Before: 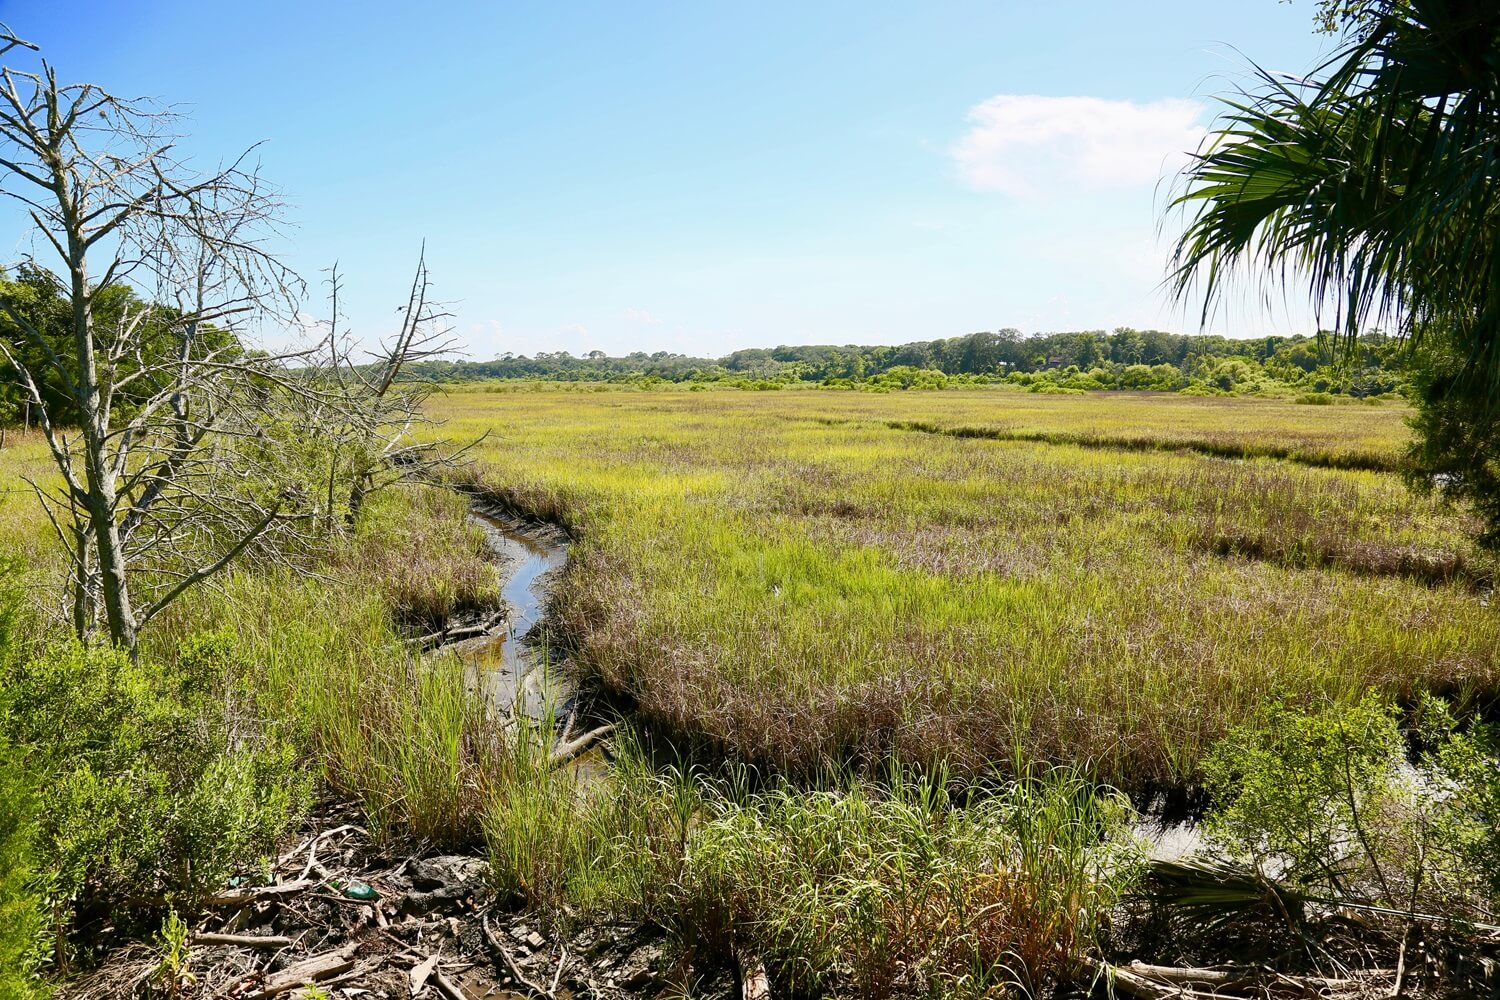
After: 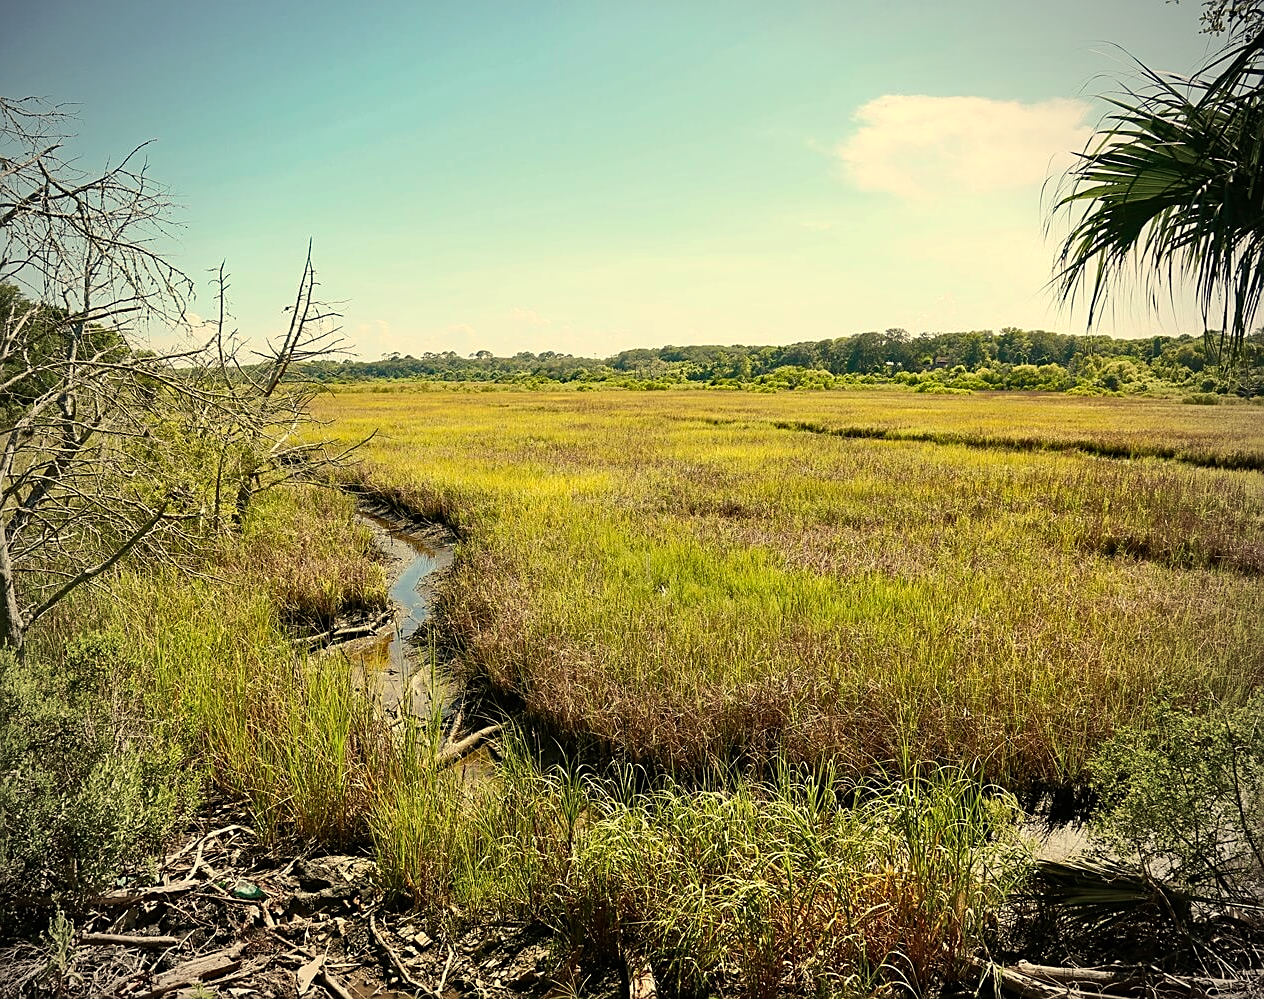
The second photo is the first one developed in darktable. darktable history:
vignetting: fall-off start 74.49%, fall-off radius 65.9%, brightness -0.628, saturation -0.68
haze removal: strength 0.29, distance 0.25, compatibility mode true, adaptive false
crop: left 7.598%, right 7.873%
white balance: red 1.08, blue 0.791
sharpen: on, module defaults
